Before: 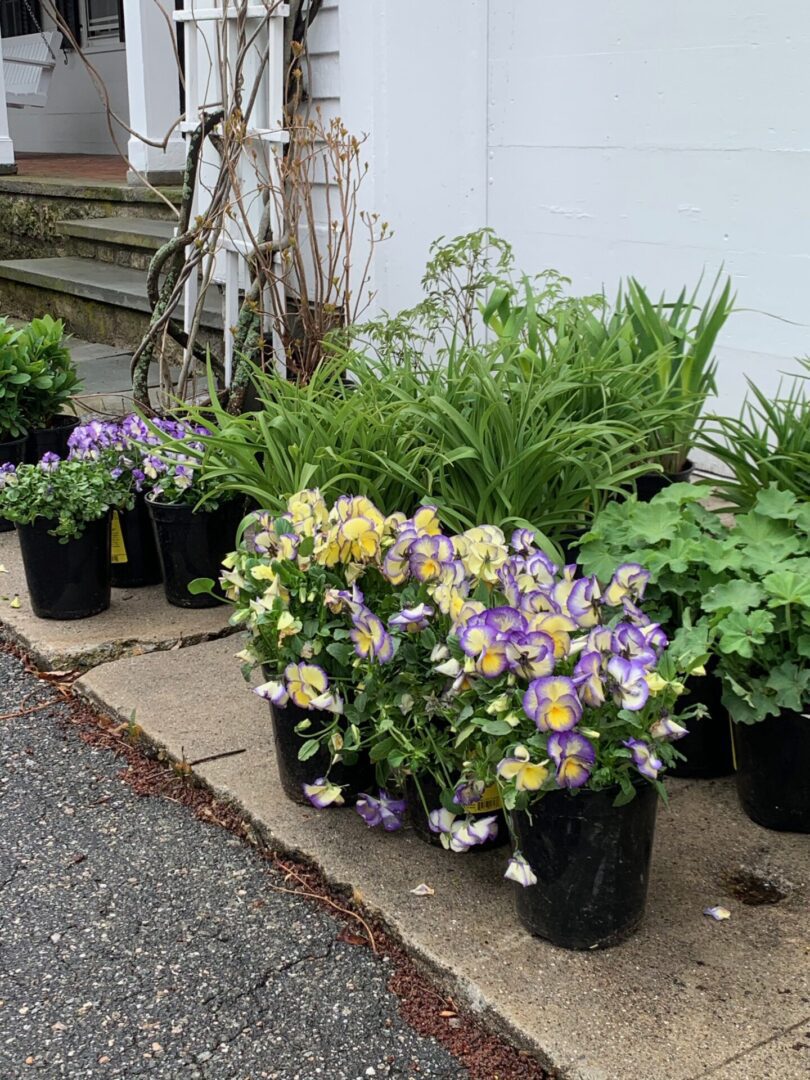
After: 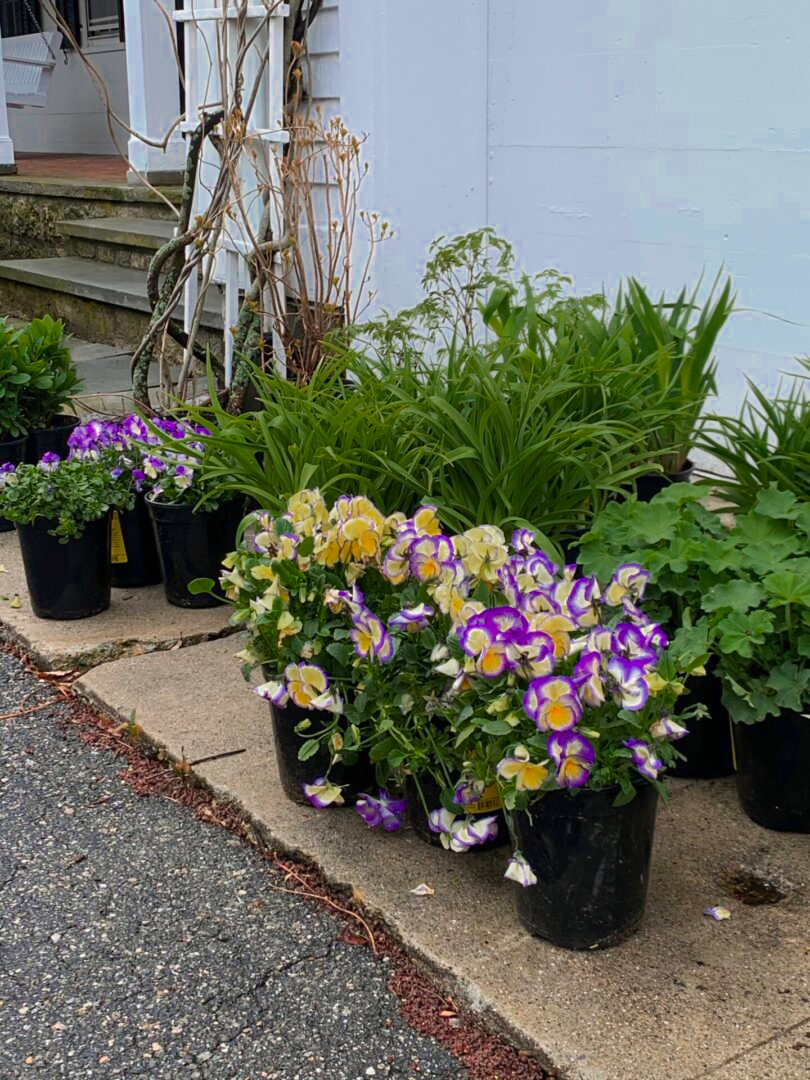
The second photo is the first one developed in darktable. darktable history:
color zones: curves: ch0 [(0, 0.553) (0.123, 0.58) (0.23, 0.419) (0.468, 0.155) (0.605, 0.132) (0.723, 0.063) (0.833, 0.172) (0.921, 0.468)]; ch1 [(0.025, 0.645) (0.229, 0.584) (0.326, 0.551) (0.537, 0.446) (0.599, 0.911) (0.708, 1) (0.805, 0.944)]; ch2 [(0.086, 0.468) (0.254, 0.464) (0.638, 0.564) (0.702, 0.592) (0.768, 0.564)]
